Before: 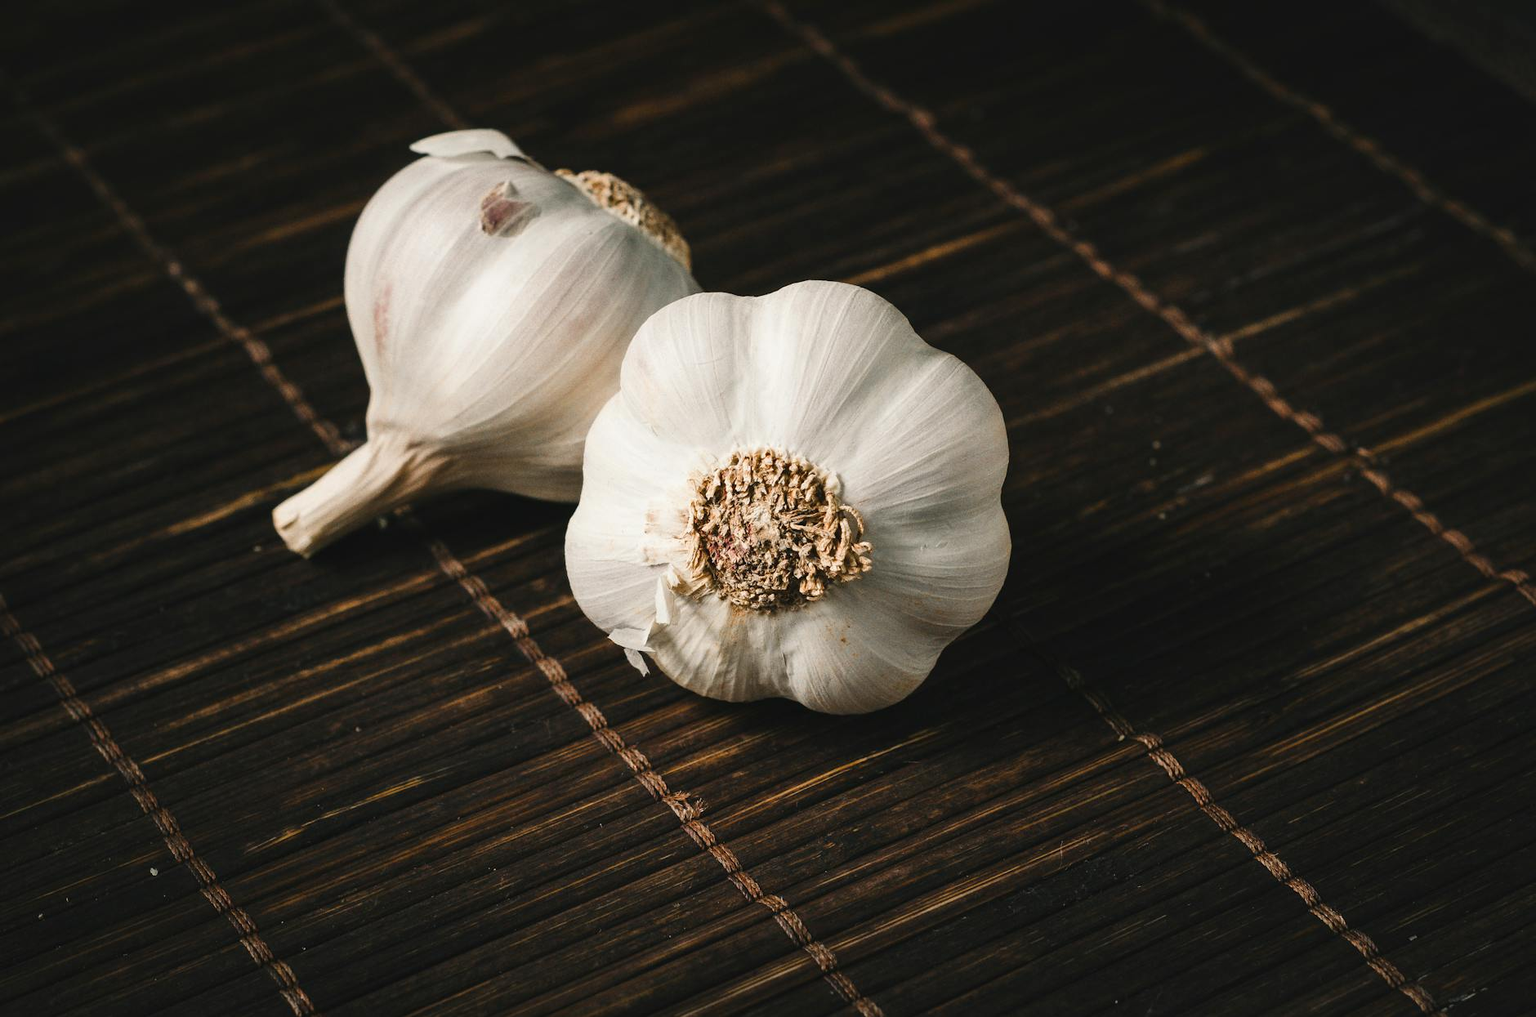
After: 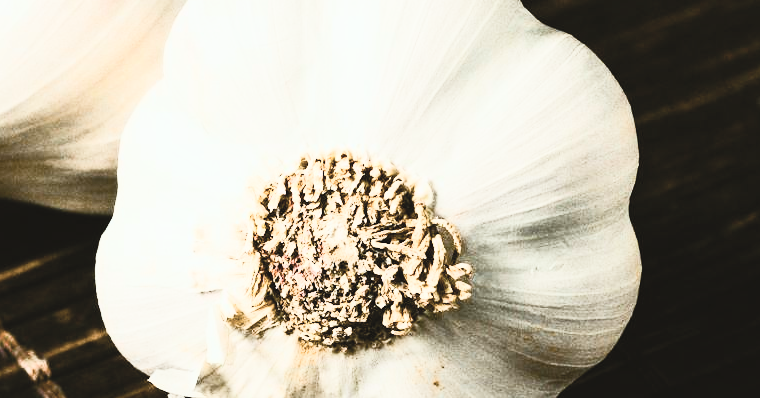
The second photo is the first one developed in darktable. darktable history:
contrast brightness saturation: contrast 0.43, brightness 0.56, saturation -0.19
crop: left 31.751%, top 32.172%, right 27.8%, bottom 35.83%
tone equalizer: -8 EV -1.08 EV, -7 EV -1.01 EV, -6 EV -0.867 EV, -5 EV -0.578 EV, -3 EV 0.578 EV, -2 EV 0.867 EV, -1 EV 1.01 EV, +0 EV 1.08 EV, edges refinement/feathering 500, mask exposure compensation -1.57 EV, preserve details no
filmic rgb: black relative exposure -7.65 EV, white relative exposure 4.56 EV, hardness 3.61
color balance: lift [1.004, 1.002, 1.002, 0.998], gamma [1, 1.007, 1.002, 0.993], gain [1, 0.977, 1.013, 1.023], contrast -3.64%
color balance rgb: perceptual saturation grading › global saturation 35%, perceptual saturation grading › highlights -30%, perceptual saturation grading › shadows 35%, perceptual brilliance grading › global brilliance 3%, perceptual brilliance grading › highlights -3%, perceptual brilliance grading › shadows 3%
